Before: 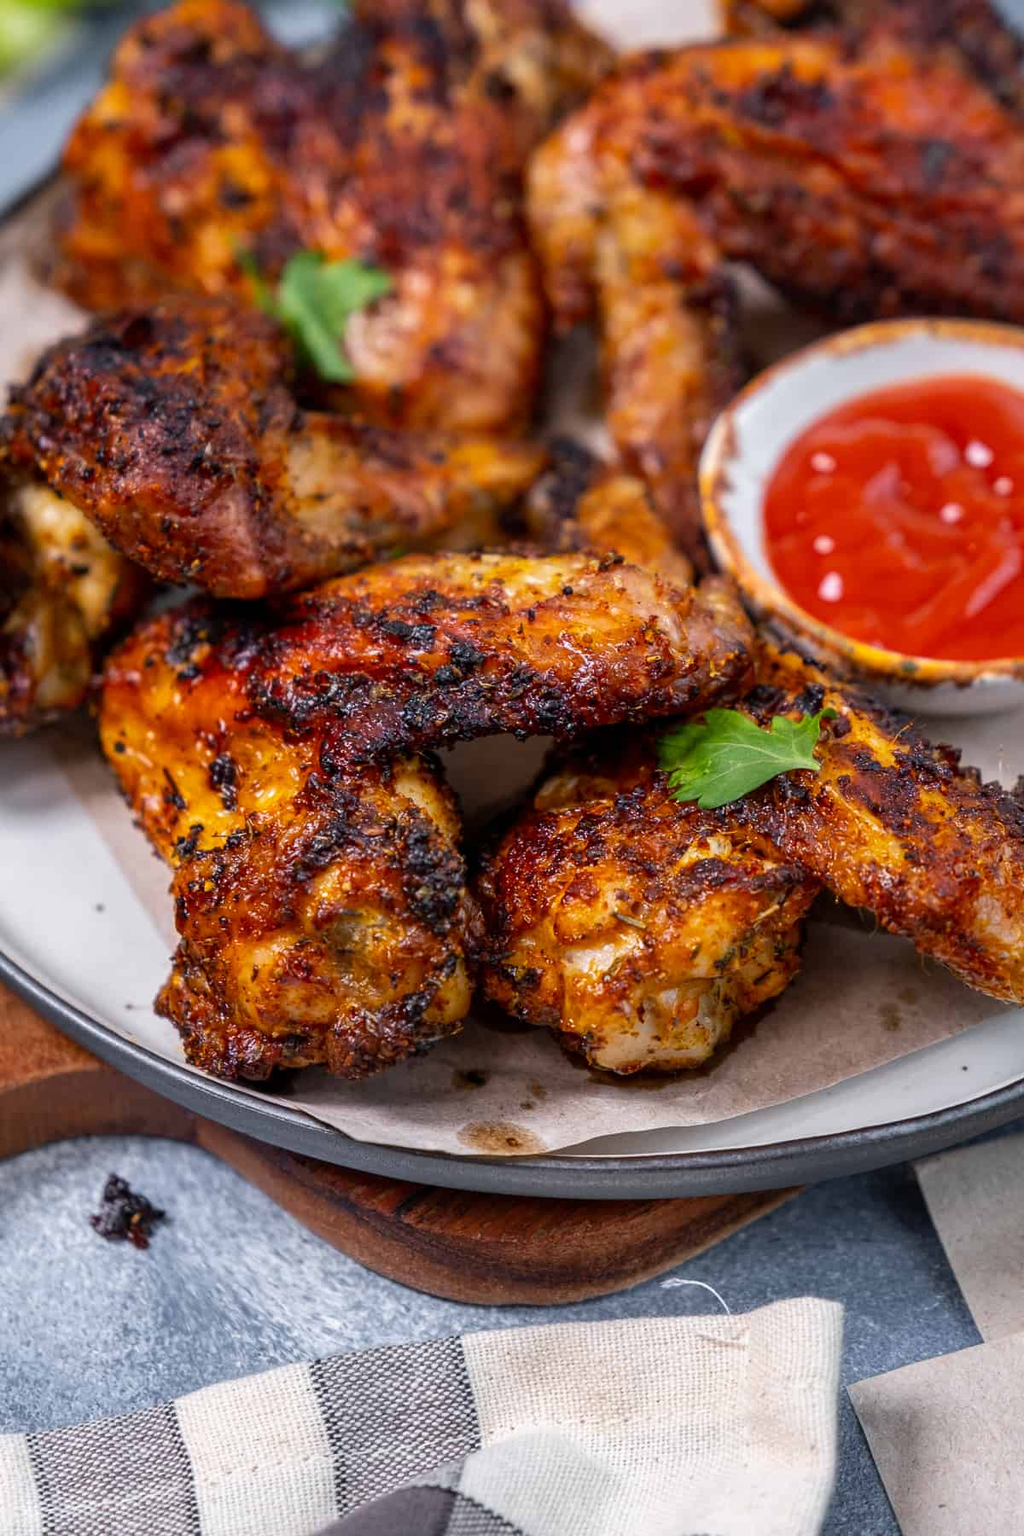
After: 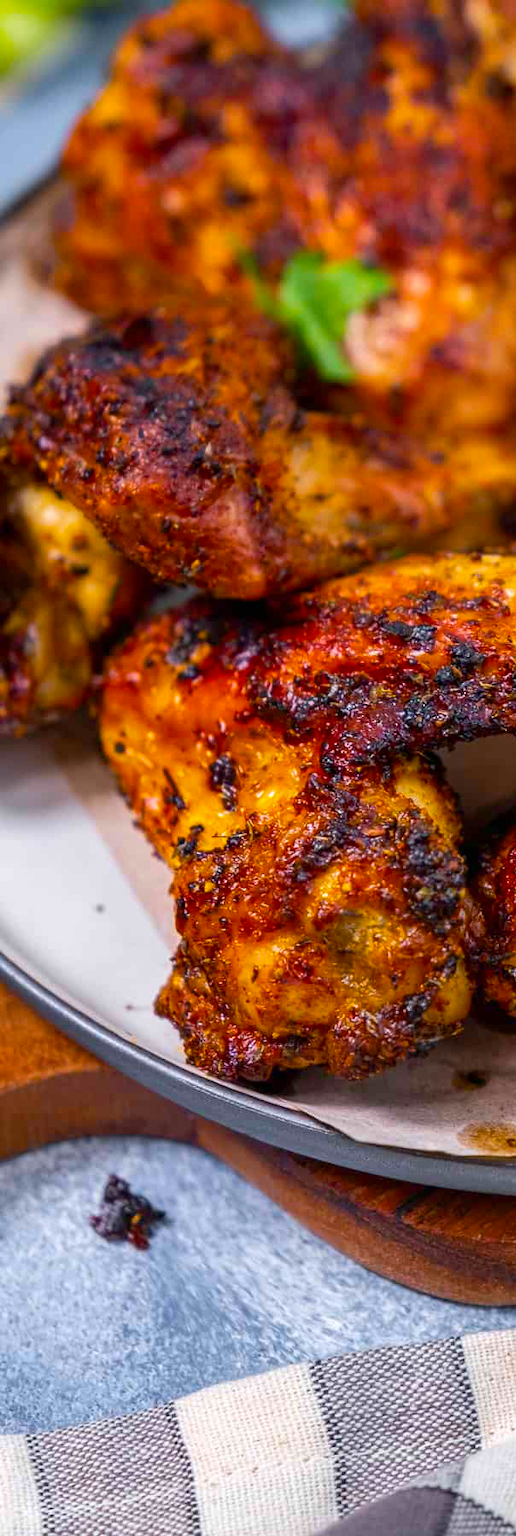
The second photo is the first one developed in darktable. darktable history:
sharpen: radius 2.917, amount 0.851, threshold 47.146
crop and rotate: left 0.045%, top 0%, right 49.483%
color balance rgb: linear chroma grading › global chroma 42.161%, perceptual saturation grading › global saturation 0.632%, perceptual brilliance grading › highlights 7.375%, perceptual brilliance grading › mid-tones 3.058%, perceptual brilliance grading › shadows 1.208%, contrast -10.363%
